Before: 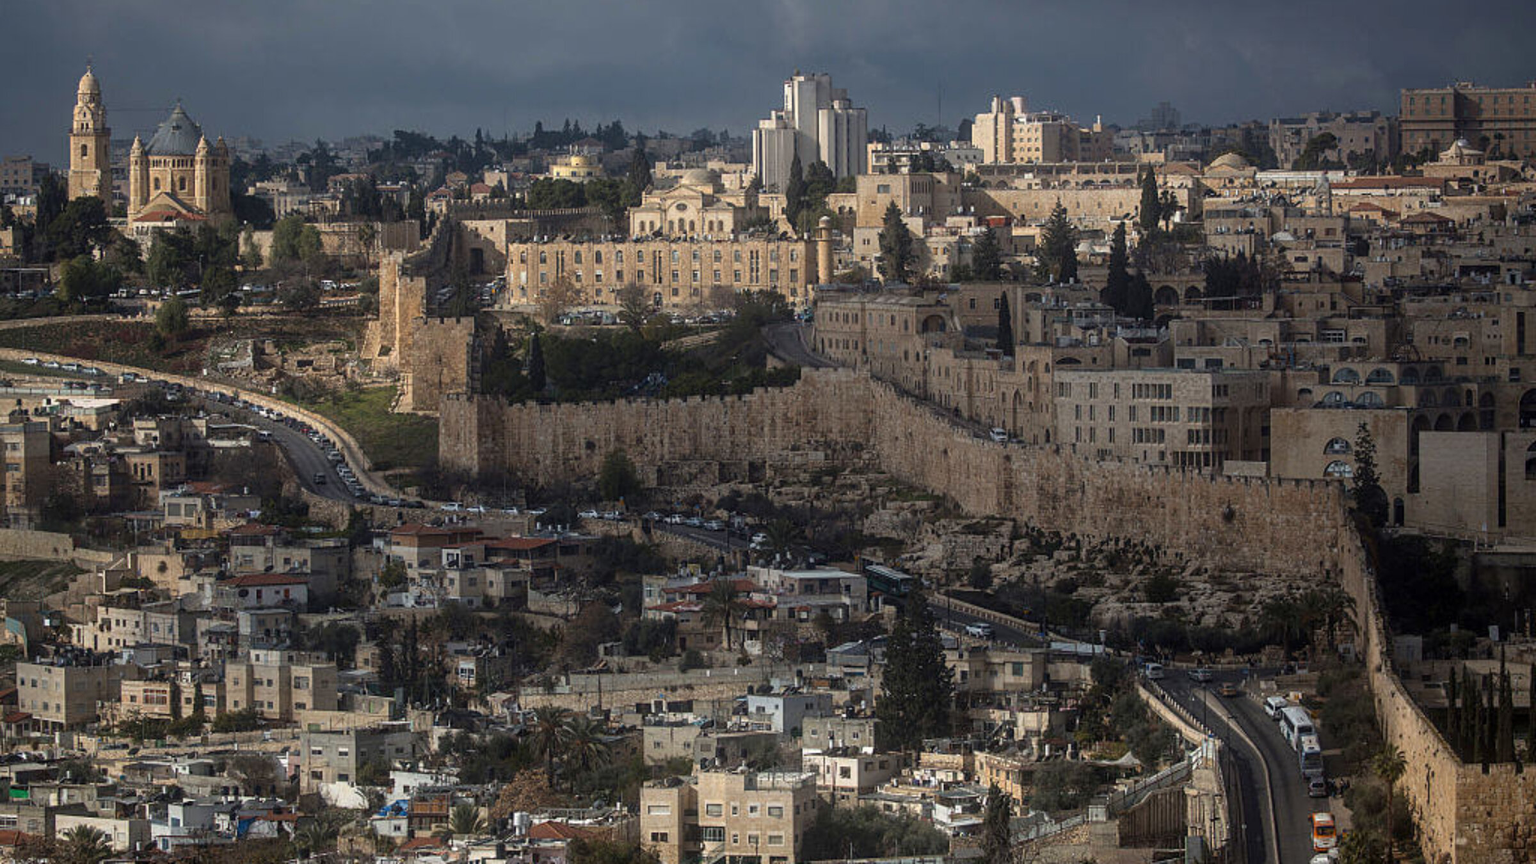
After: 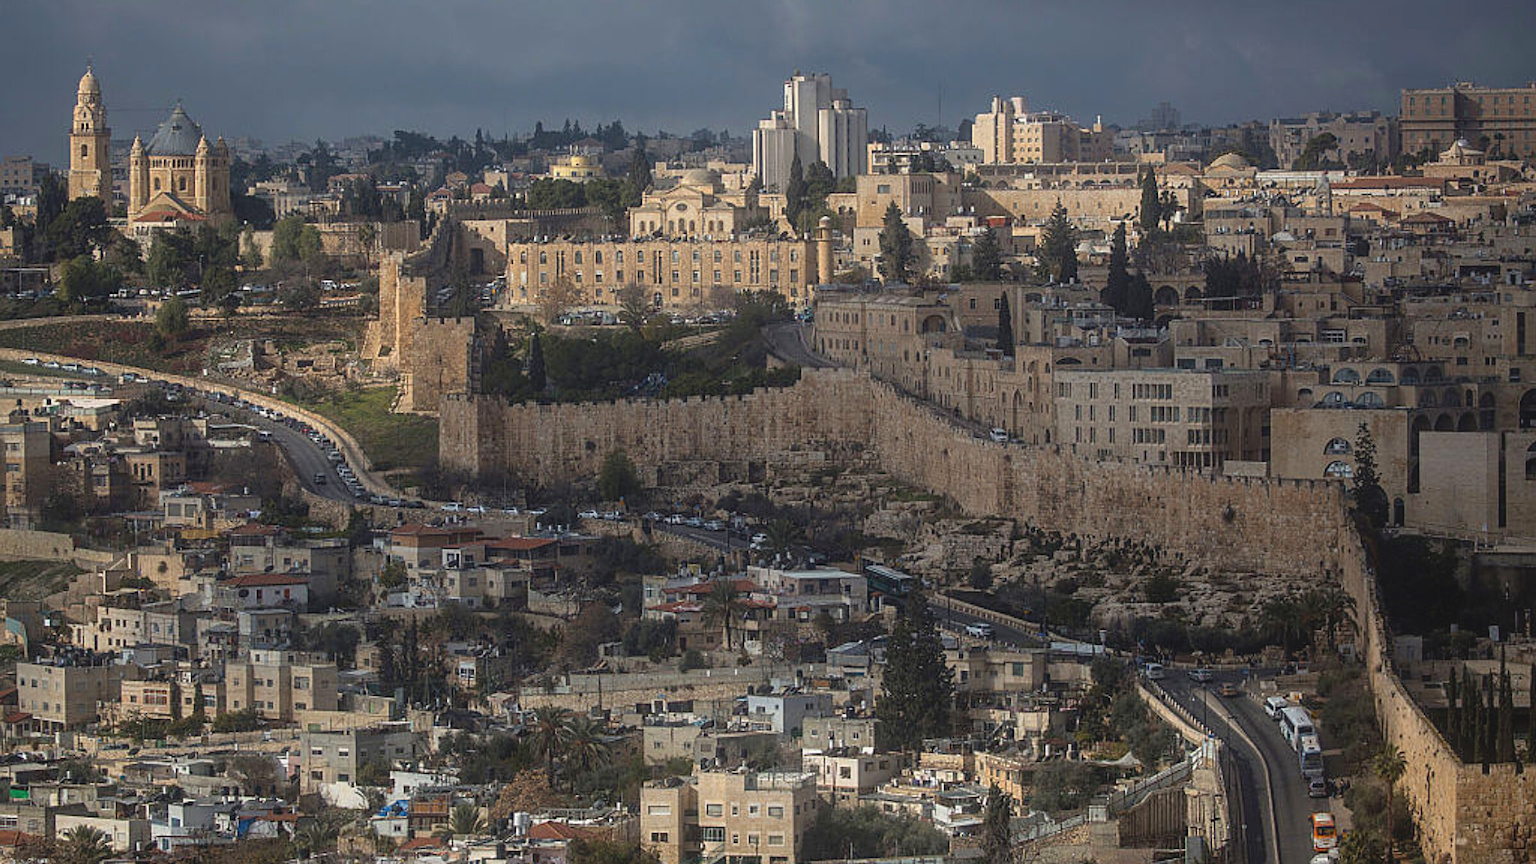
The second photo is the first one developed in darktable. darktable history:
contrast brightness saturation: contrast -0.101, brightness 0.048, saturation 0.075
sharpen: amount 0.493
